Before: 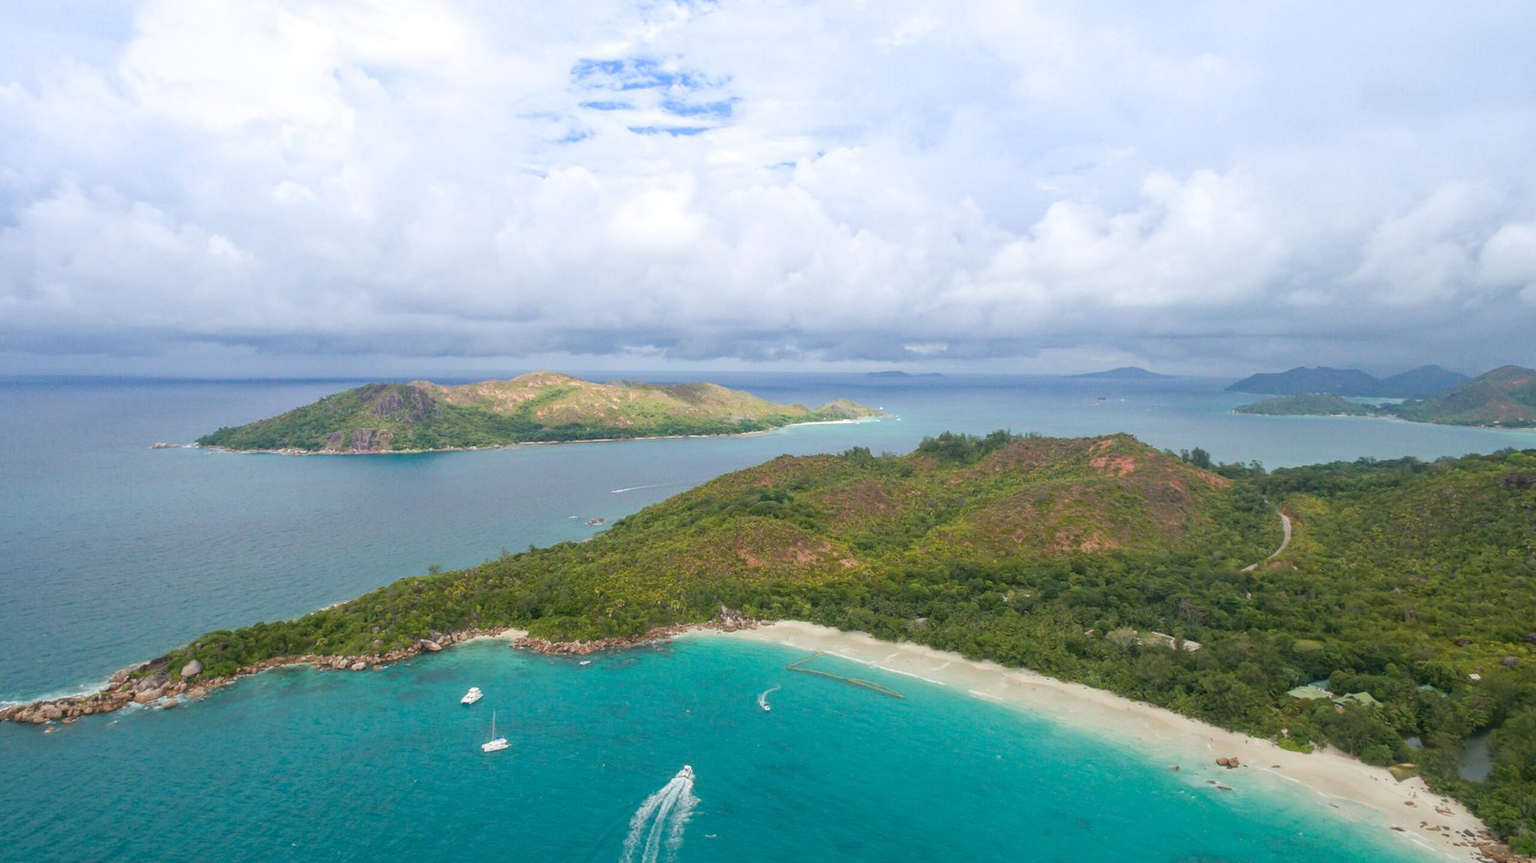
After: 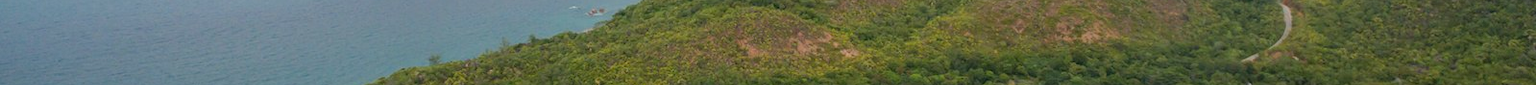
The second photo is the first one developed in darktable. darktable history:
crop and rotate: top 59.084%, bottom 30.916%
vignetting: fall-off start 91%, fall-off radius 39.39%, brightness -0.182, saturation -0.3, width/height ratio 1.219, shape 1.3, dithering 8-bit output, unbound false
rgb curve: curves: ch0 [(0, 0) (0.175, 0.154) (0.785, 0.663) (1, 1)]
fill light: on, module defaults
